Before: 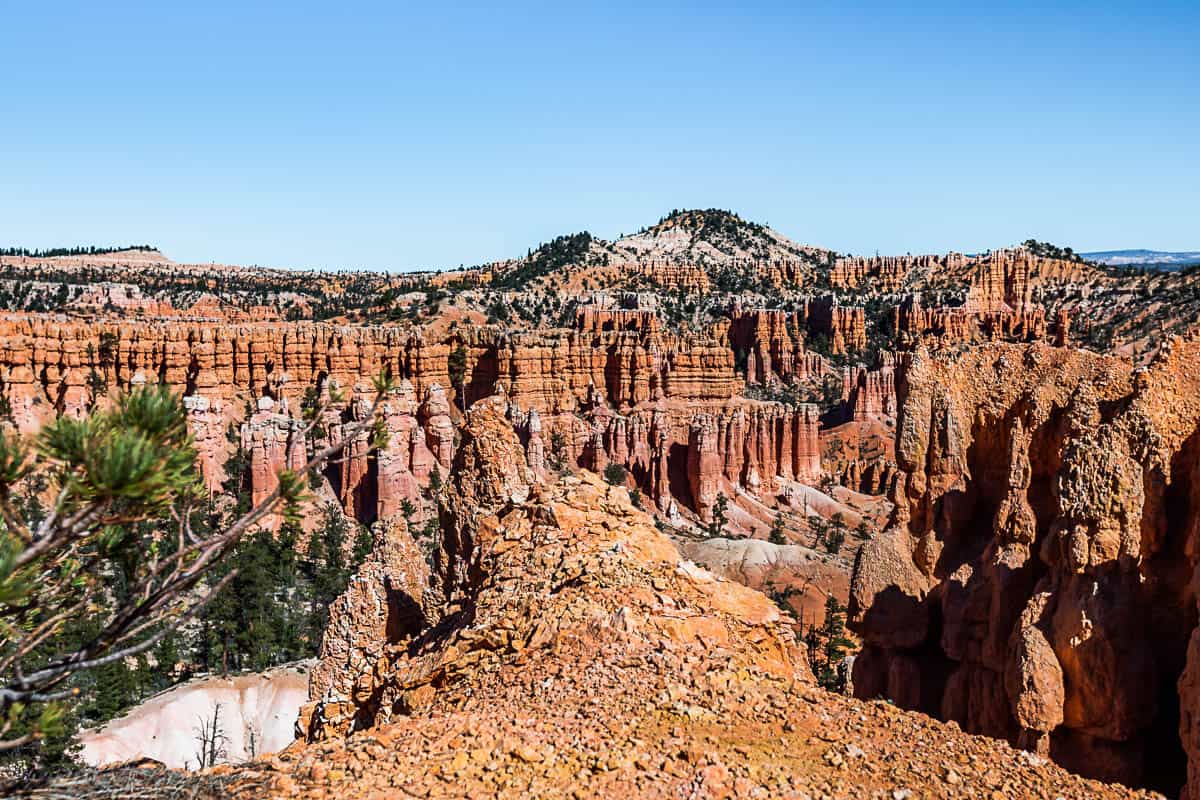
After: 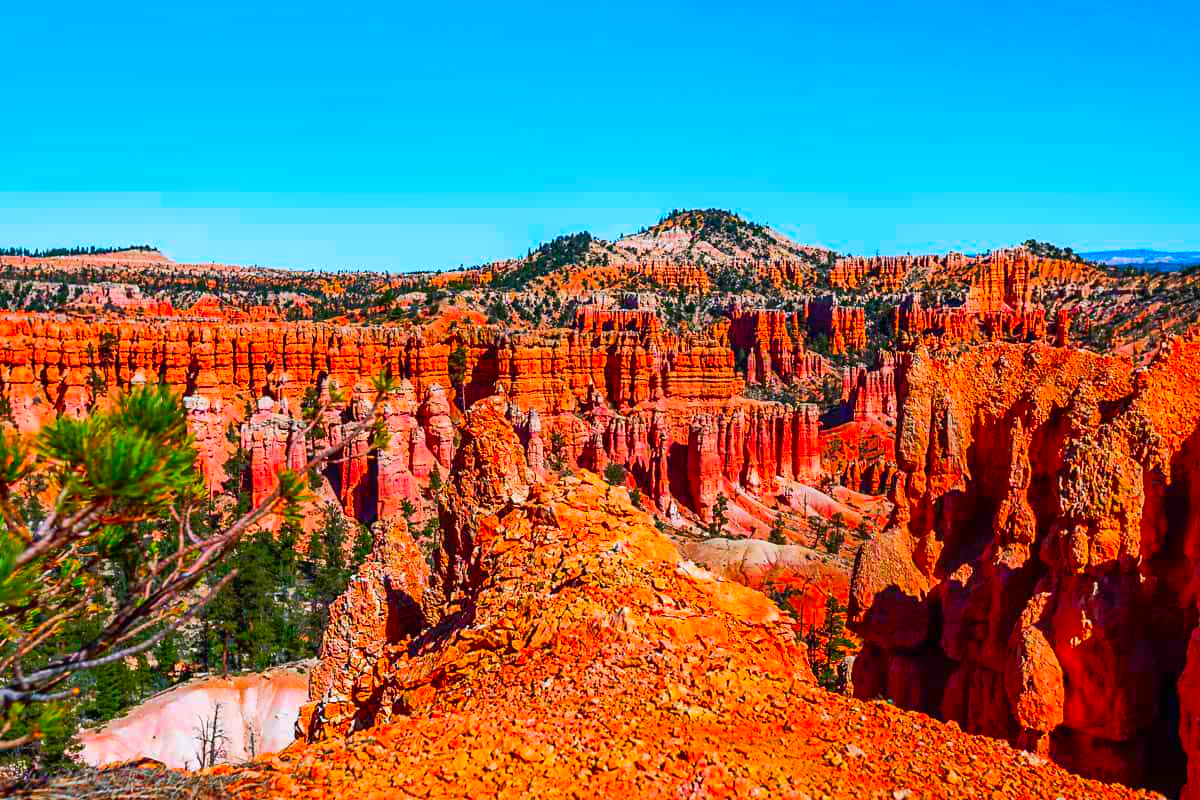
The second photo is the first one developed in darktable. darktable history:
contrast brightness saturation: contrast 0.077, saturation 0.024
color correction: highlights a* 1.7, highlights b* -1.83, saturation 2.49
shadows and highlights: on, module defaults
